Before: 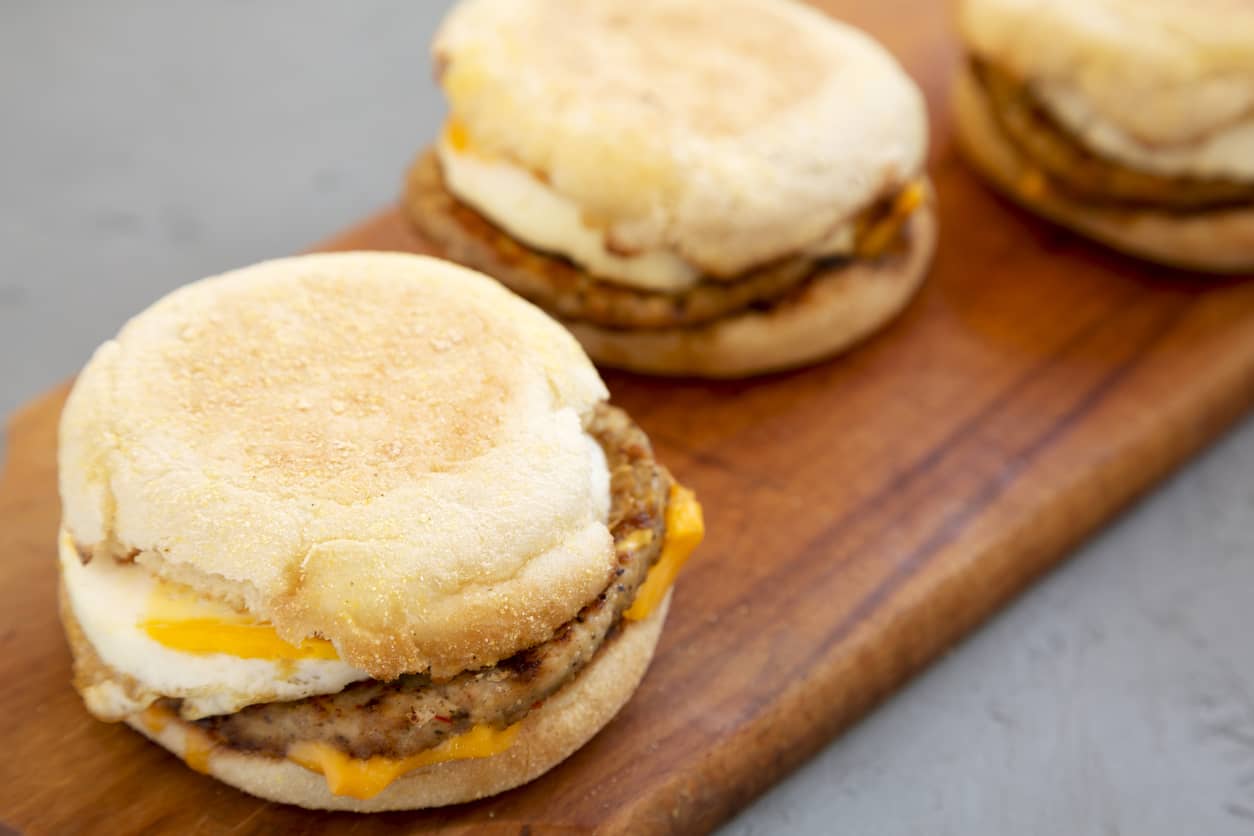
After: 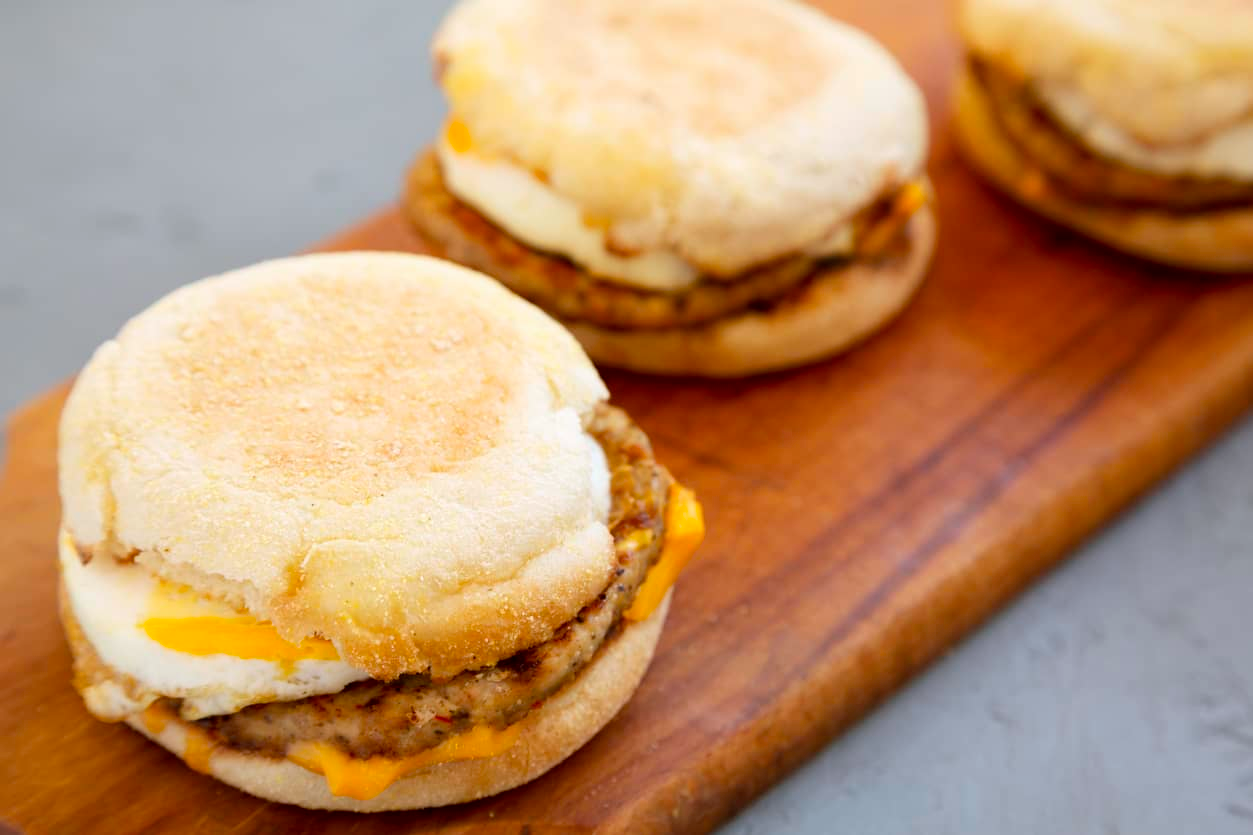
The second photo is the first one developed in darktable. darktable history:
white balance: red 0.983, blue 1.036
color balance: output saturation 110%
